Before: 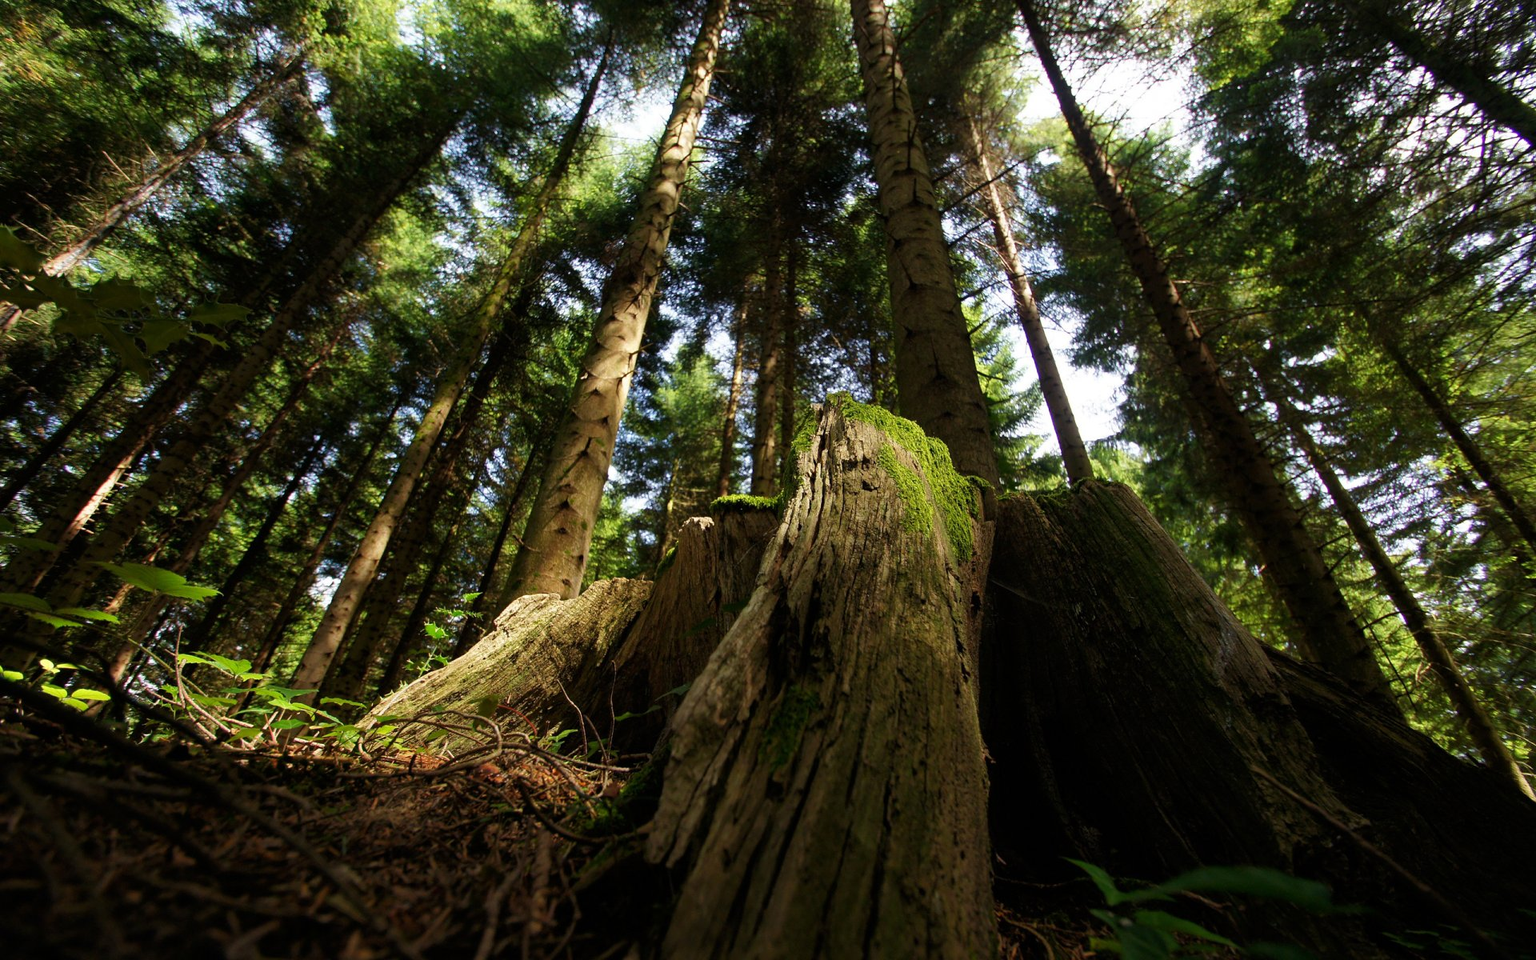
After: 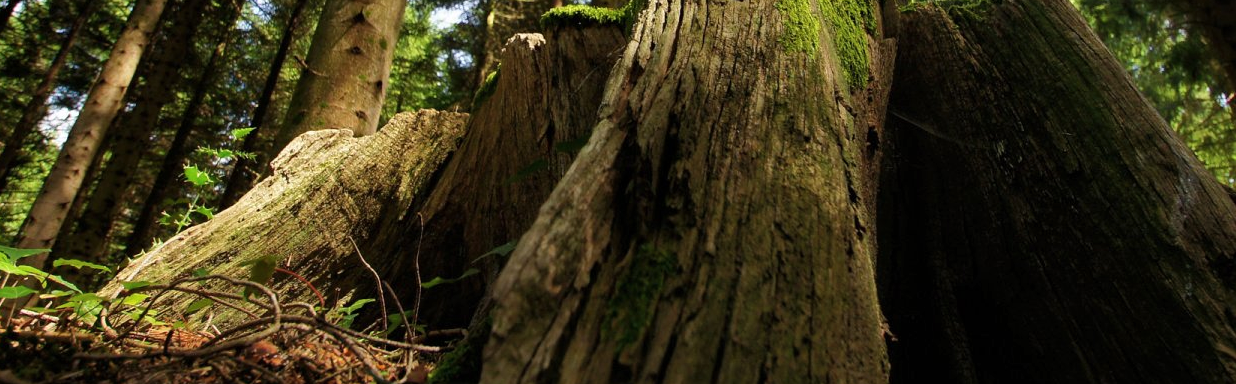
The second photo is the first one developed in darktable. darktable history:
crop: left 18.091%, top 51.13%, right 17.525%, bottom 16.85%
shadows and highlights: shadows 29.61, highlights -30.47, low approximation 0.01, soften with gaussian
